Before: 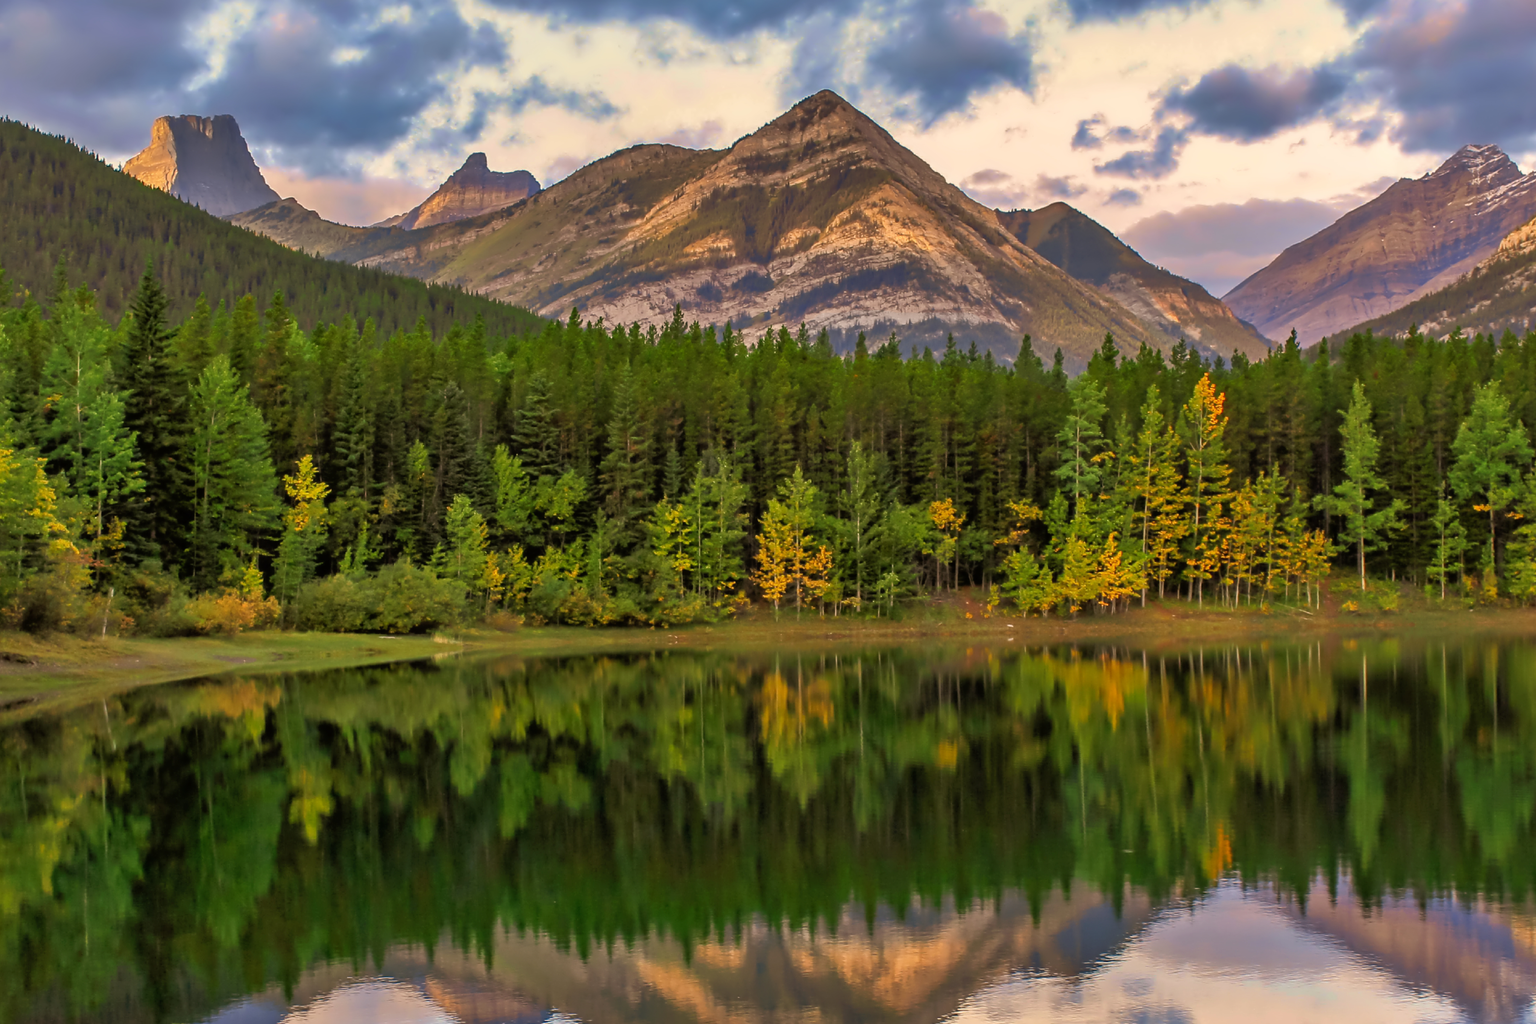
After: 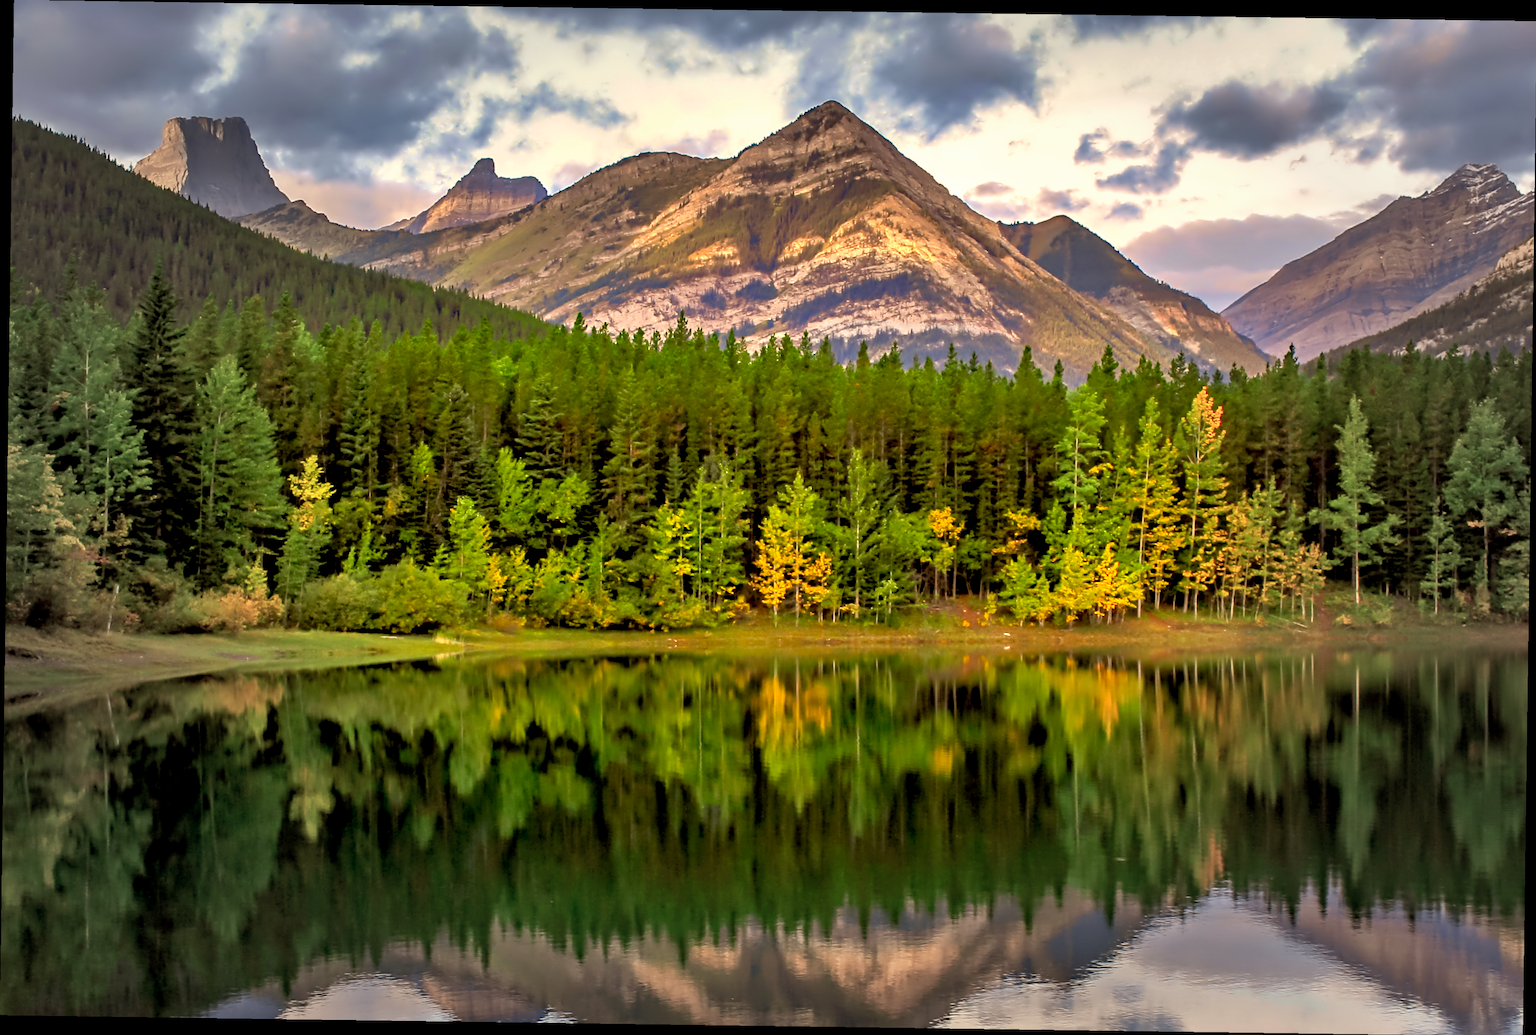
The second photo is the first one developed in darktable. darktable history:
vignetting: fall-off start 48.41%, automatic ratio true, width/height ratio 1.29, unbound false
rotate and perspective: rotation 0.8°, automatic cropping off
exposure: black level correction 0.008, exposure 0.979 EV, compensate highlight preservation false
haze removal: compatibility mode true, adaptive false
color correction: highlights a* -0.95, highlights b* 4.5, shadows a* 3.55
